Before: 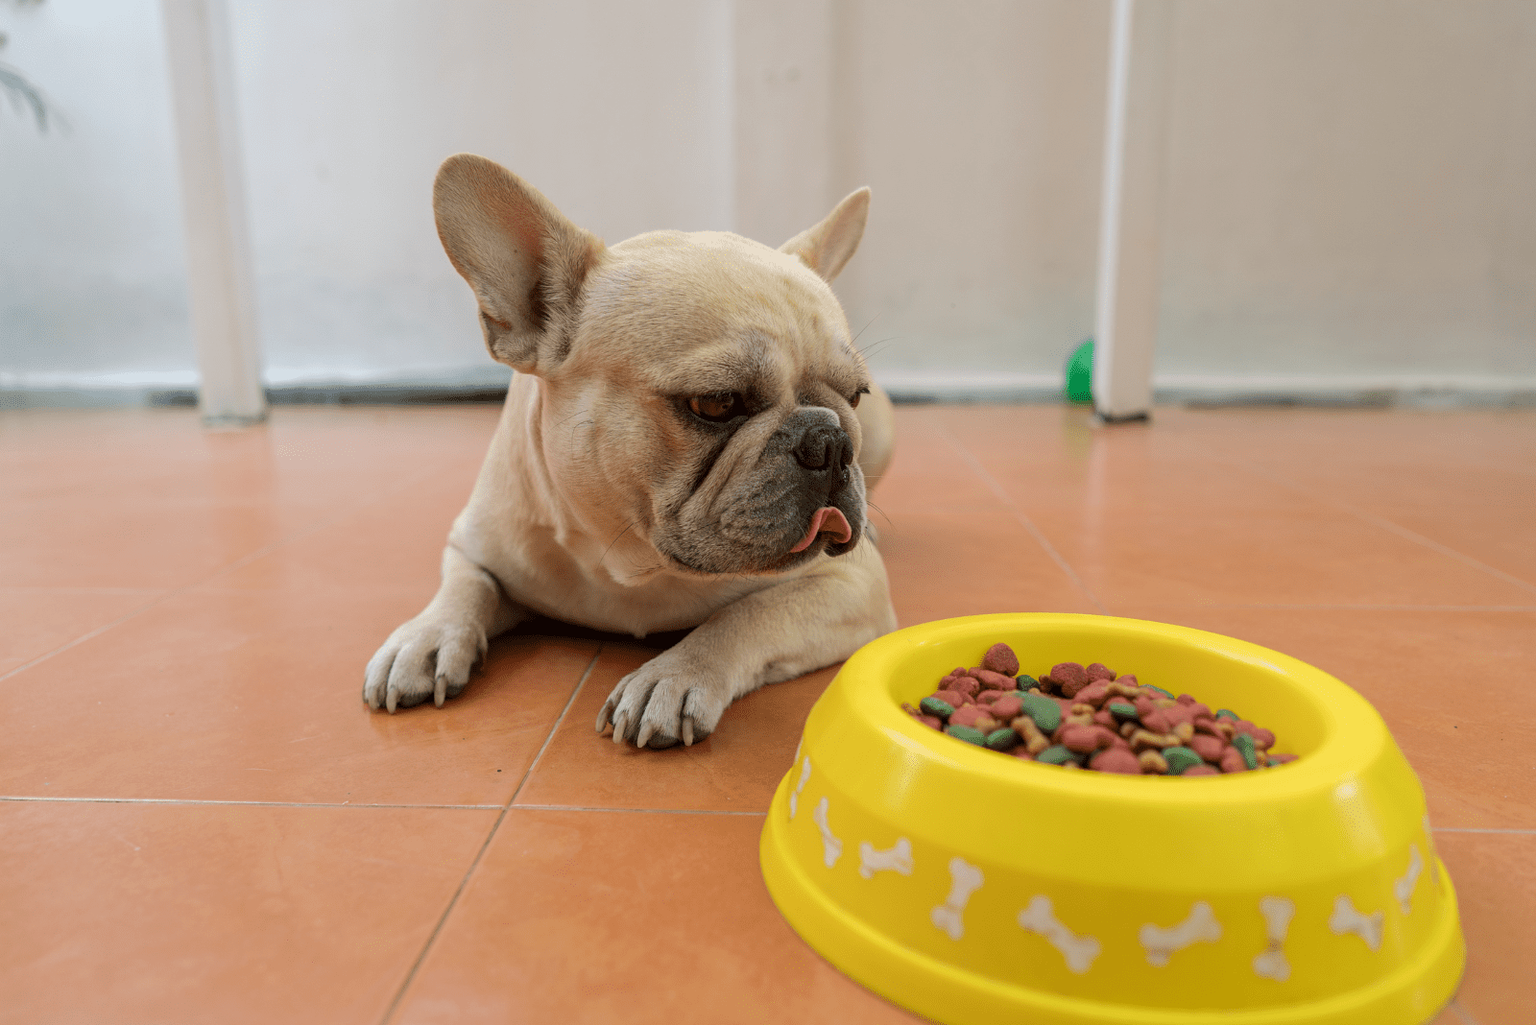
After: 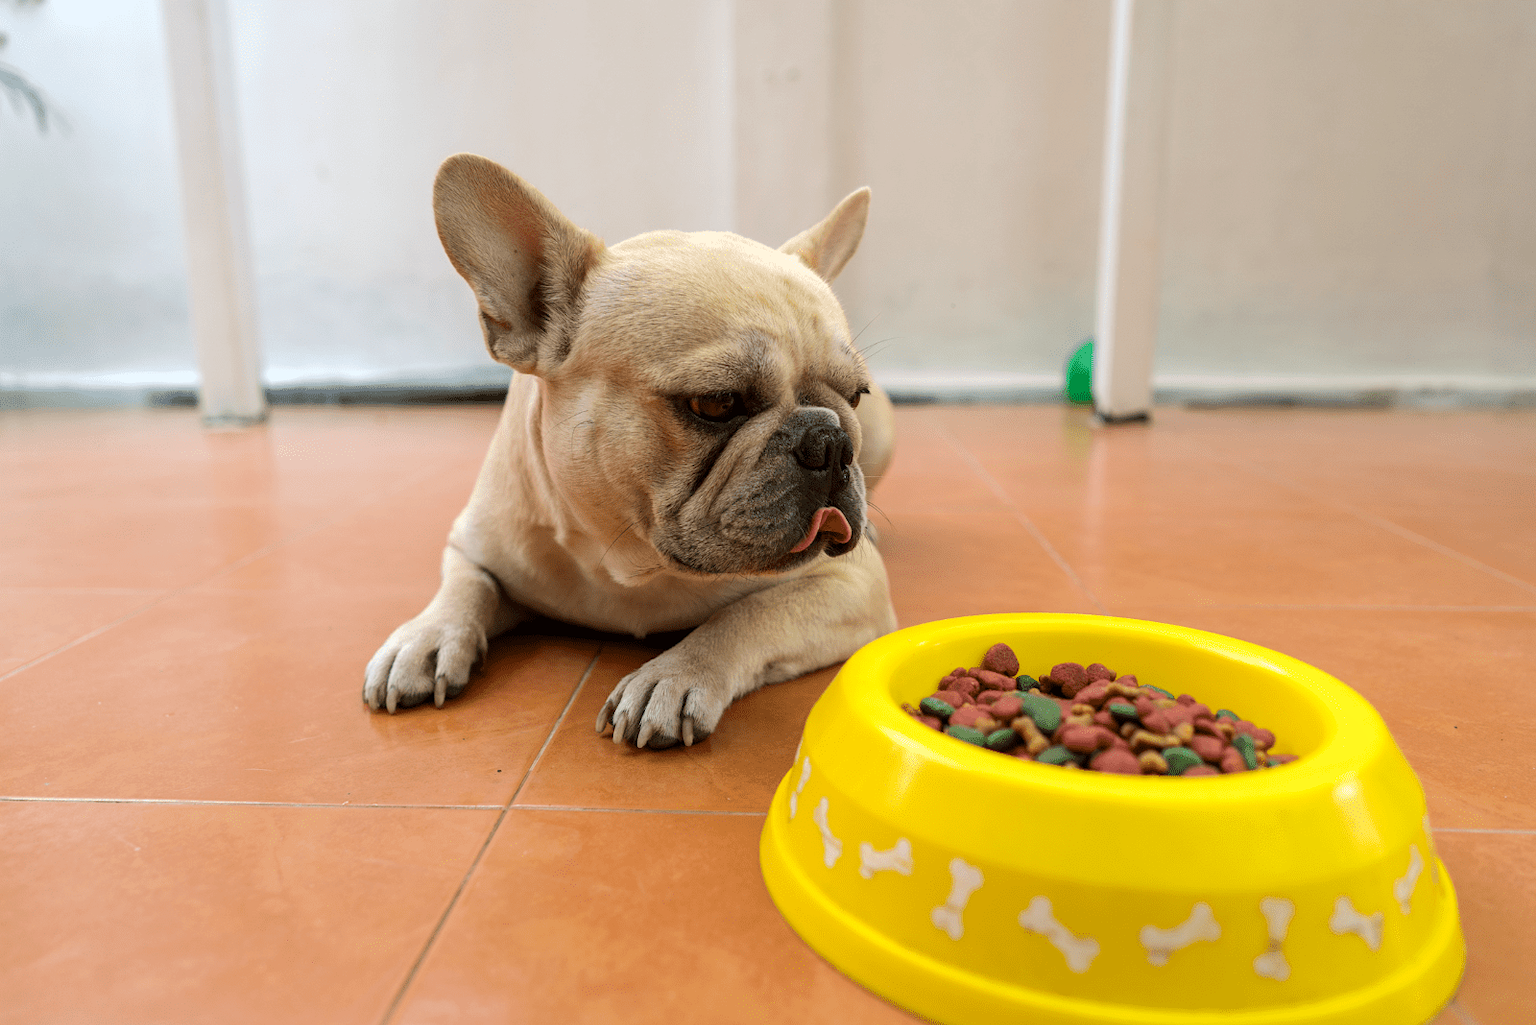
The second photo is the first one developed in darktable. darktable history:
tone equalizer: on, module defaults
color balance rgb: linear chroma grading › global chroma 10%, global vibrance 10%, contrast 15%, saturation formula JzAzBz (2021)
contrast brightness saturation: contrast 0.07
